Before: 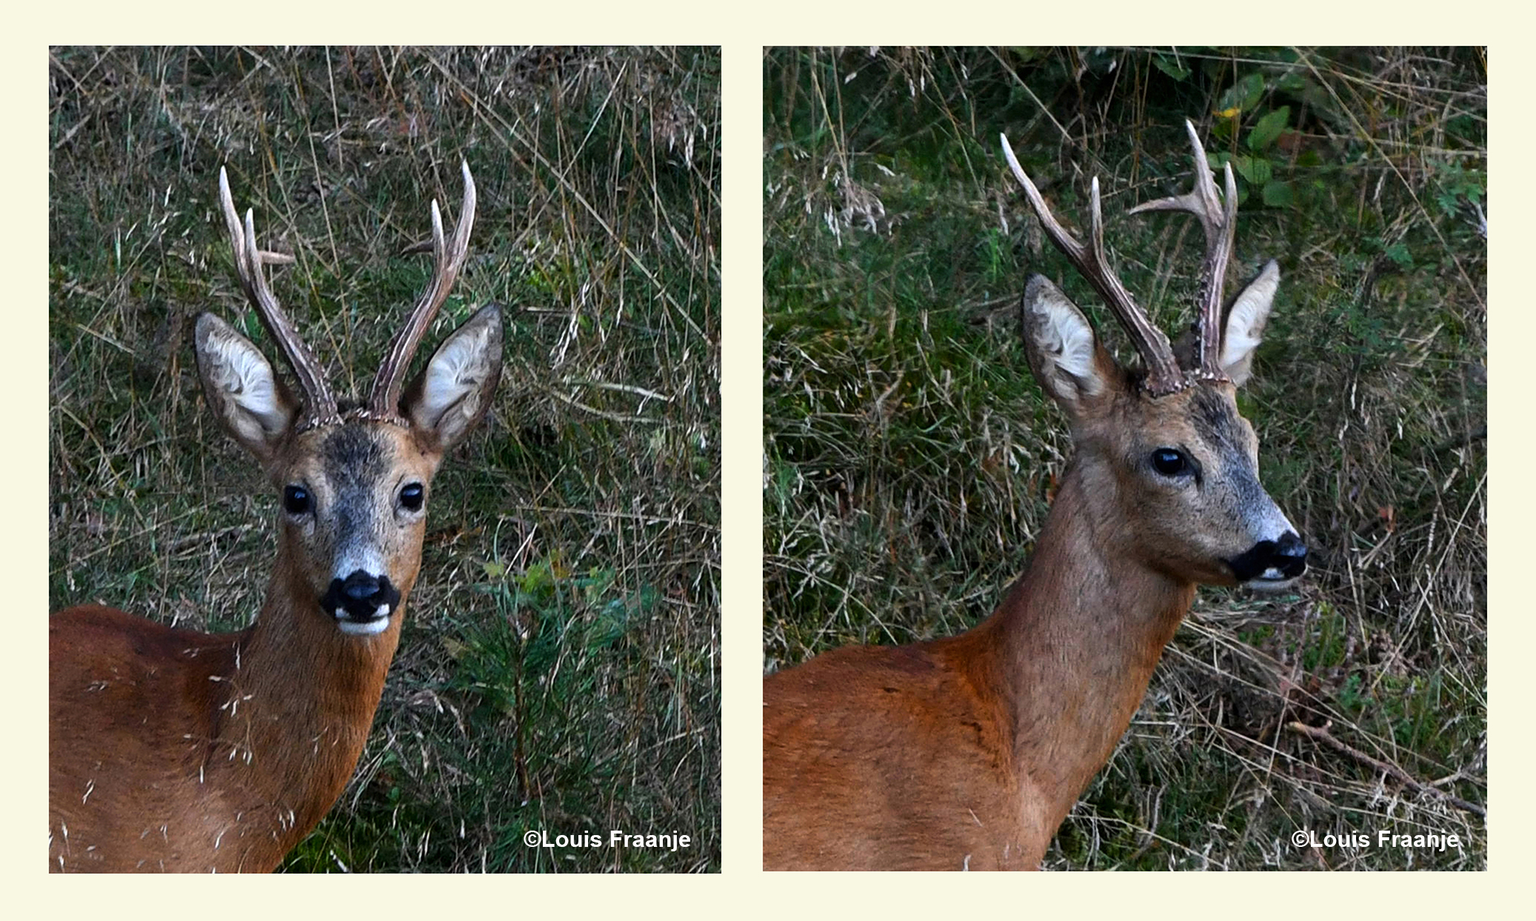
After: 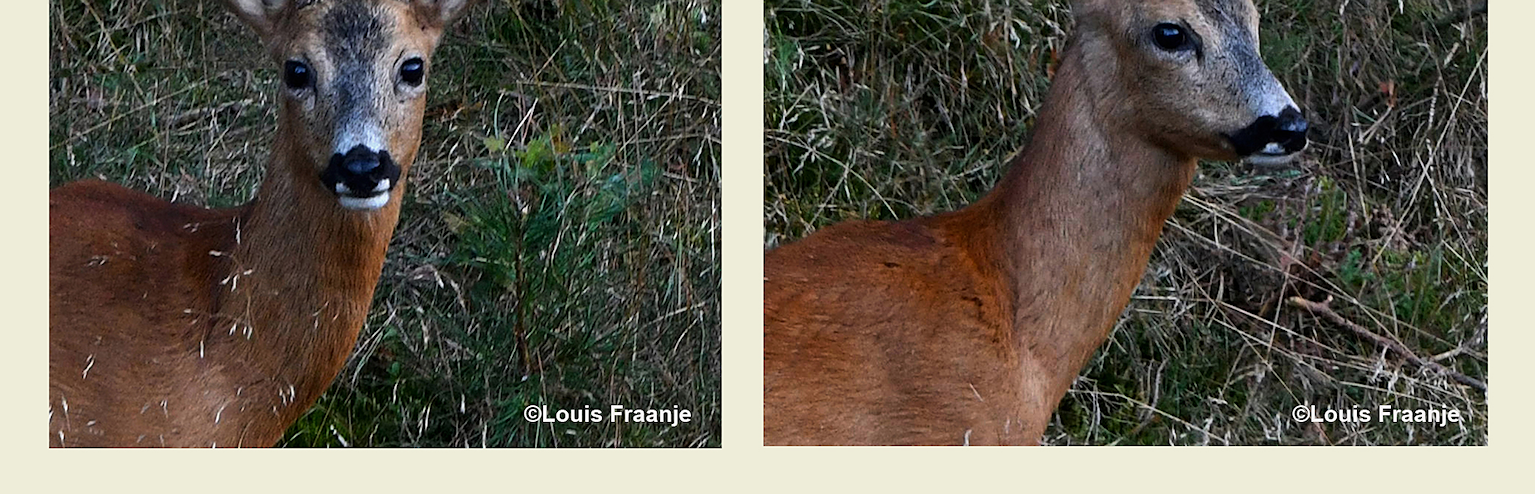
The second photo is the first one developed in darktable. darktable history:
sharpen: amount 0.2
exposure: exposure -0.153 EV, compensate highlight preservation false
crop and rotate: top 46.237%
